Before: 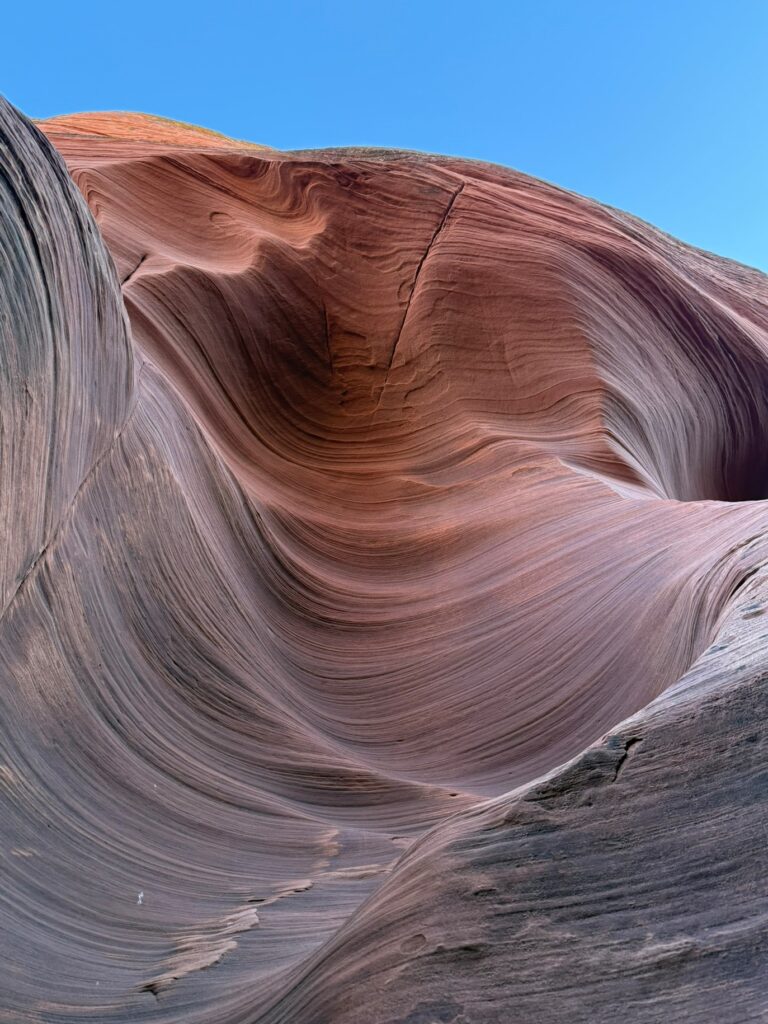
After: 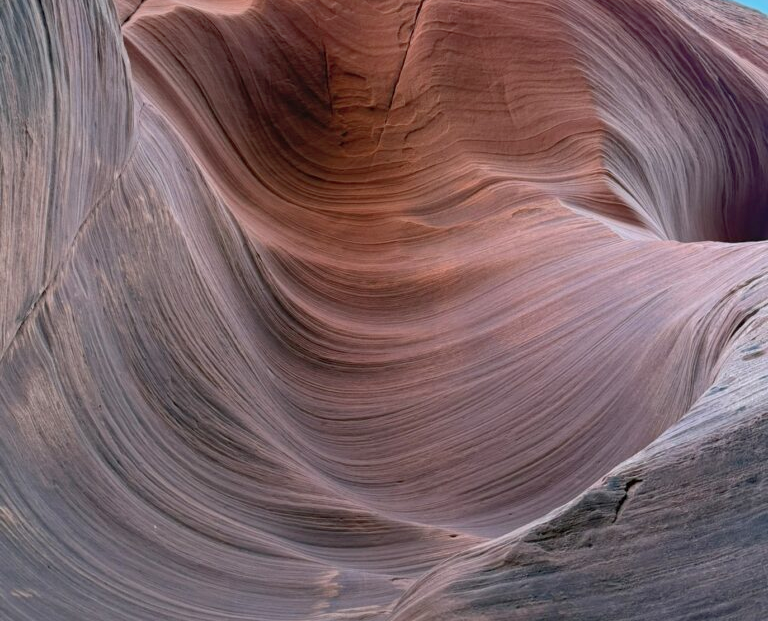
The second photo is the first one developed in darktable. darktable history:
shadows and highlights: on, module defaults
crop and rotate: top 25.357%, bottom 13.942%
